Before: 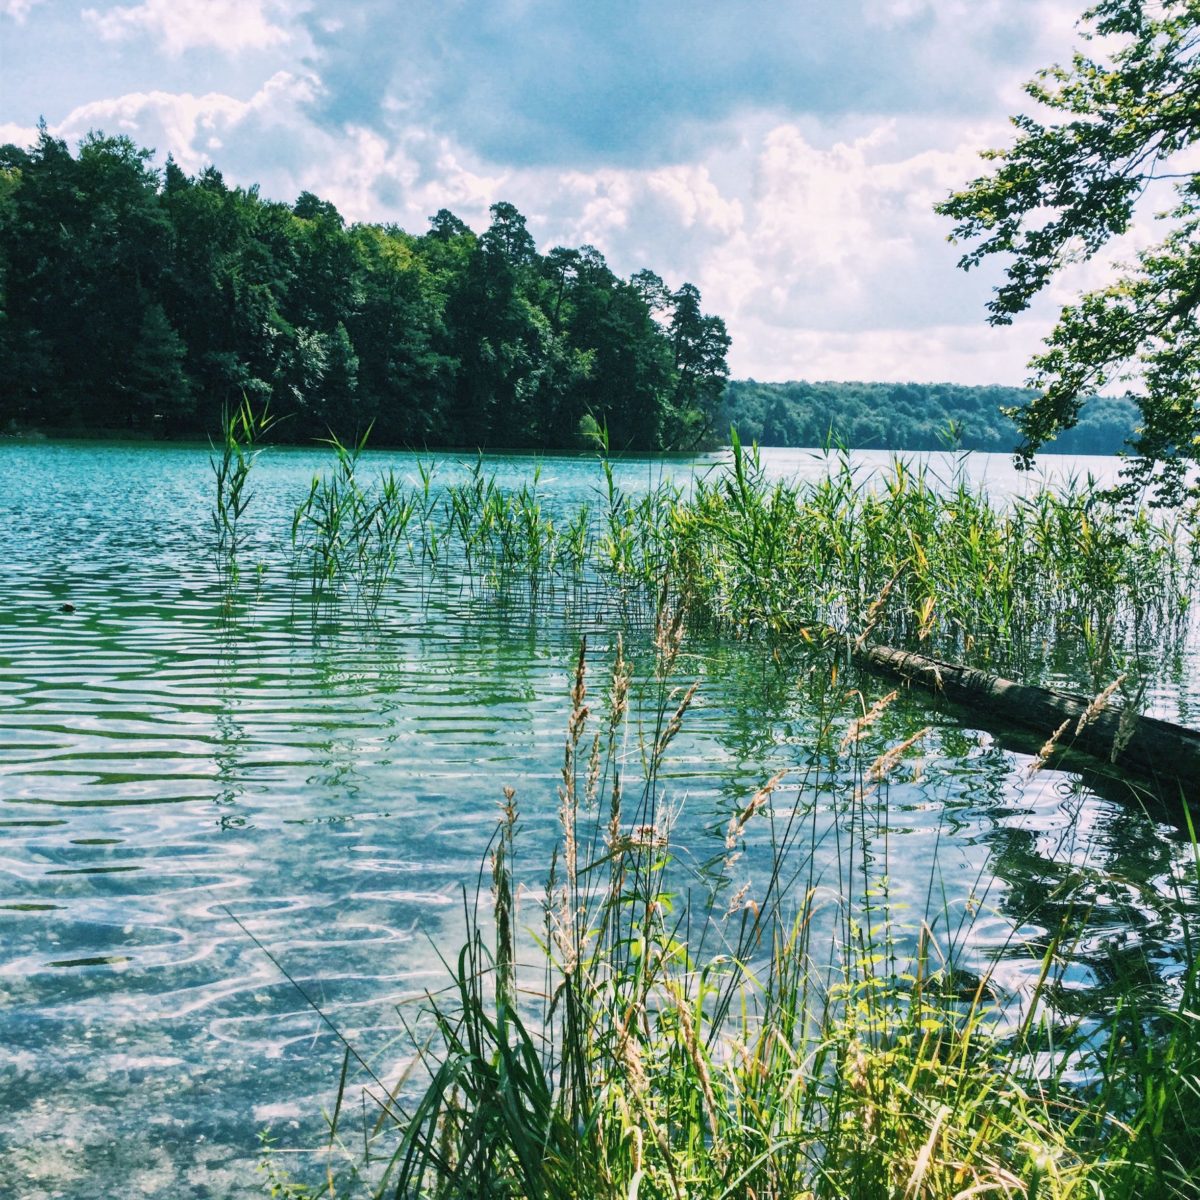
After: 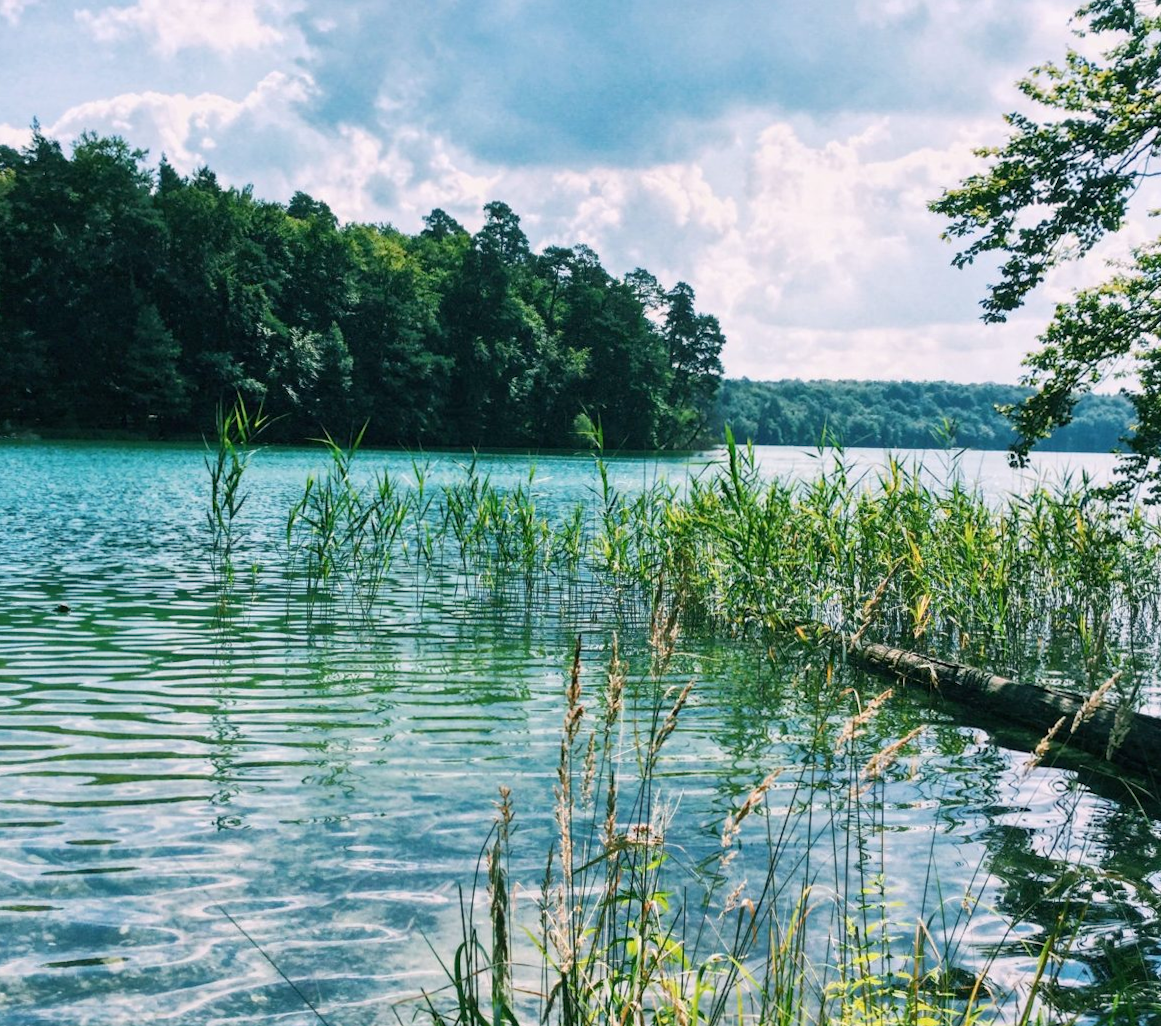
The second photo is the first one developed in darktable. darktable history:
exposure: black level correction 0.002, compensate exposure bias true, compensate highlight preservation false
crop and rotate: angle 0.184°, left 0.337%, right 2.562%, bottom 14.213%
